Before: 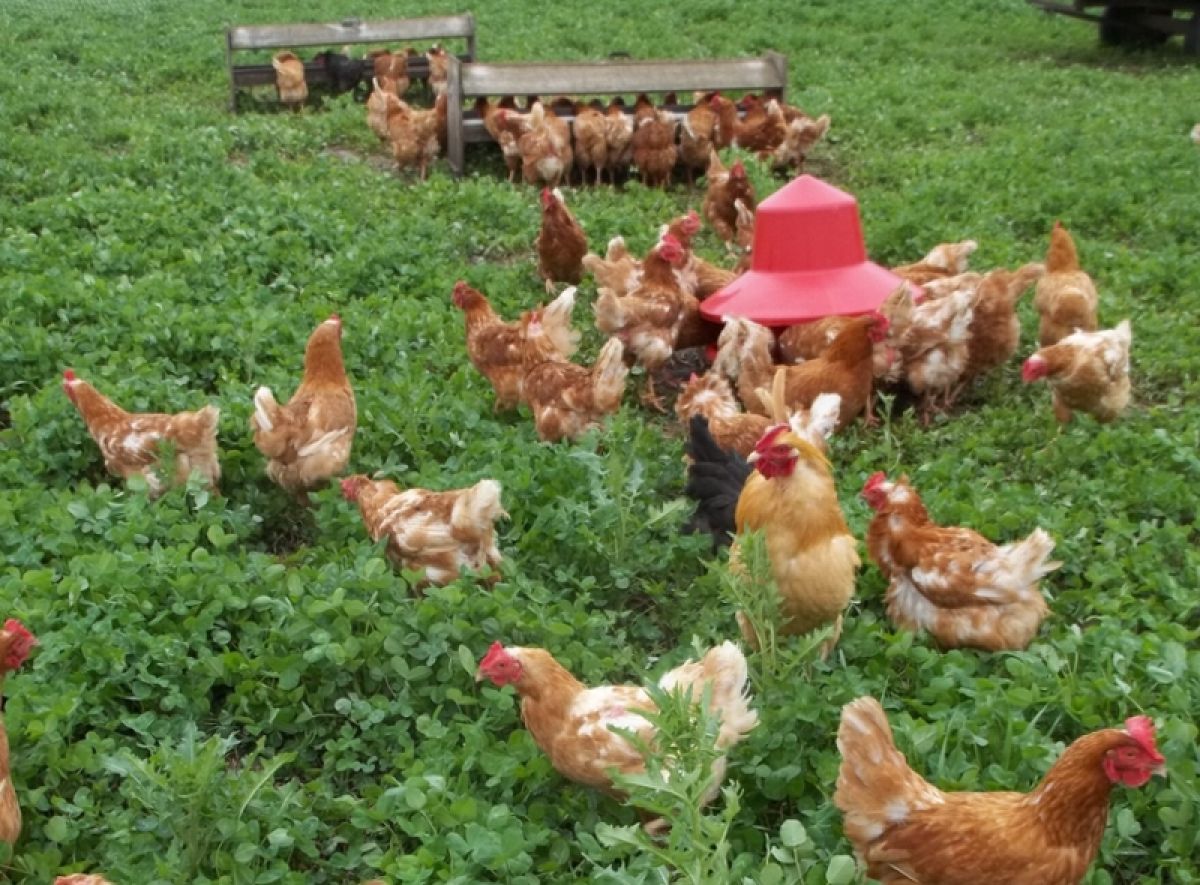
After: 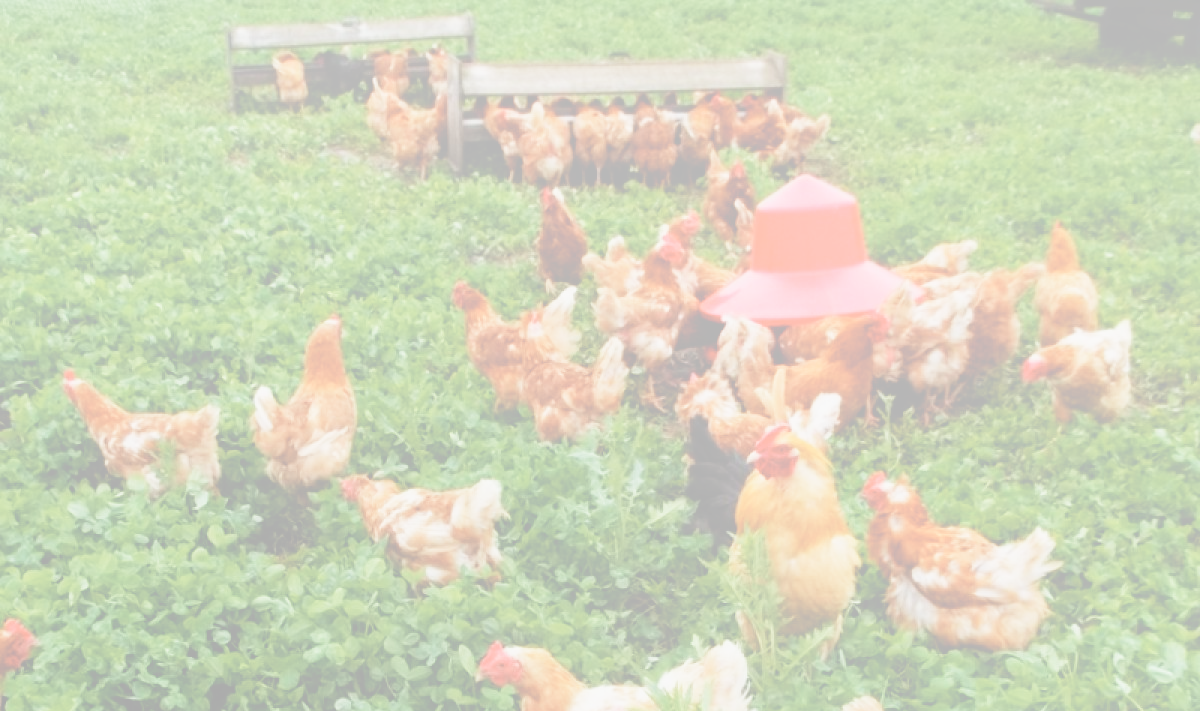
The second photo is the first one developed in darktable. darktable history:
color correction: saturation 0.3
color balance rgb: perceptual saturation grading › global saturation 25%, global vibrance 20%
bloom: size 70%, threshold 25%, strength 70%
crop: bottom 19.644%
sigmoid: contrast 2, skew -0.2, preserve hue 0%, red attenuation 0.1, red rotation 0.035, green attenuation 0.1, green rotation -0.017, blue attenuation 0.15, blue rotation -0.052, base primaries Rec2020
shadows and highlights: shadows 19.13, highlights -83.41, soften with gaussian
